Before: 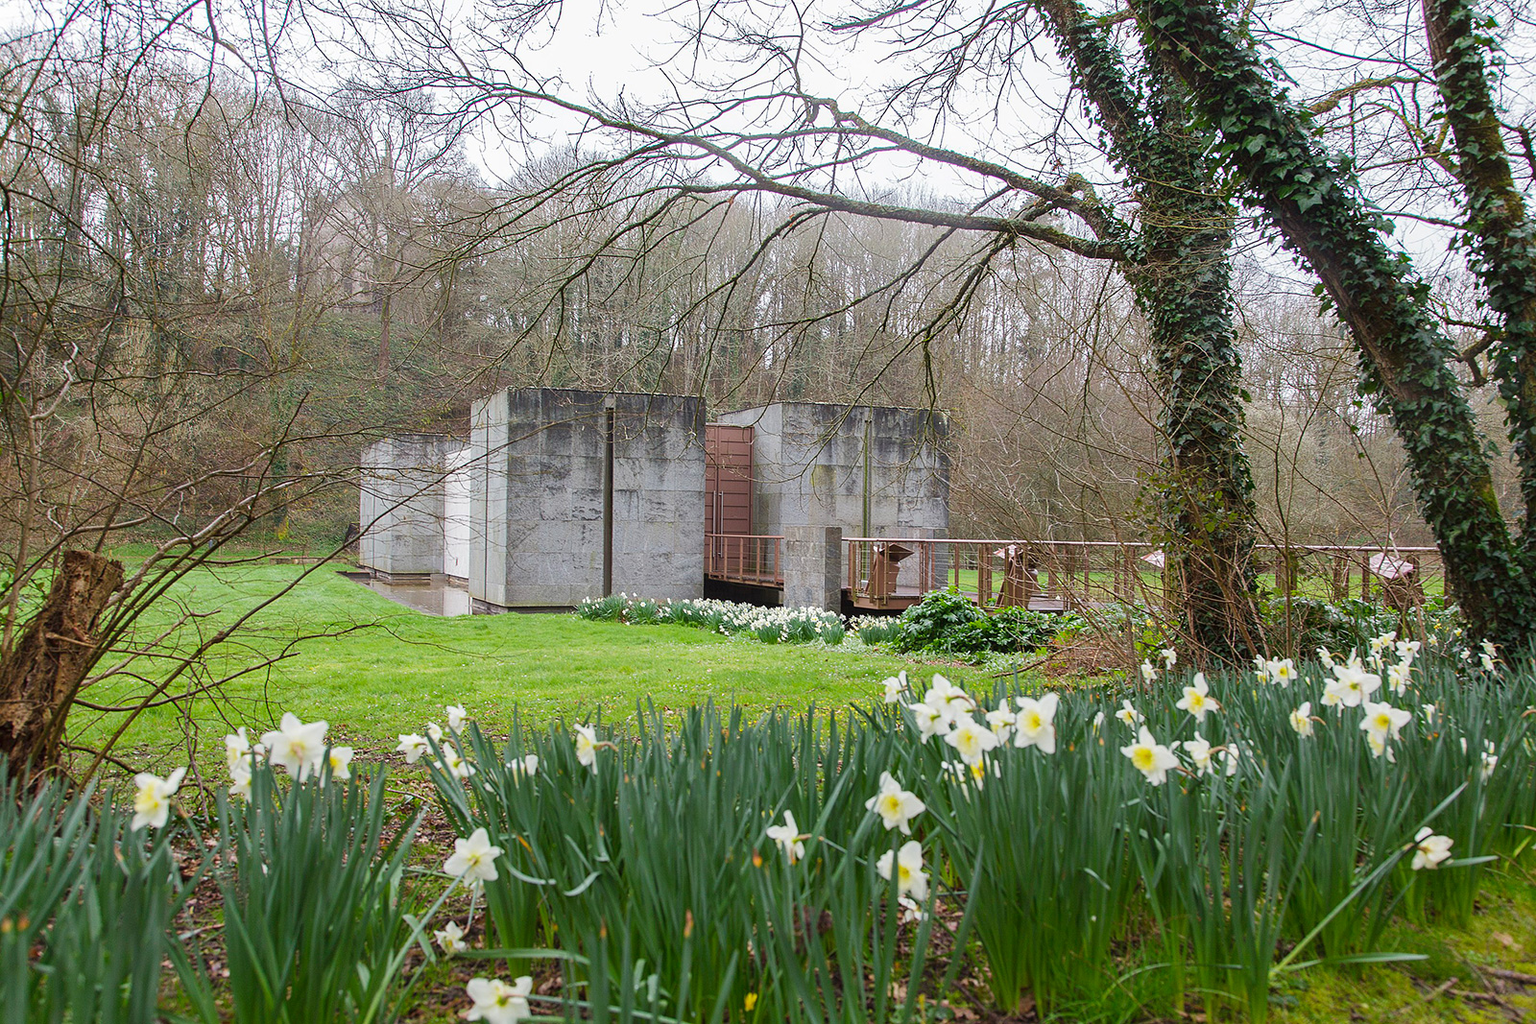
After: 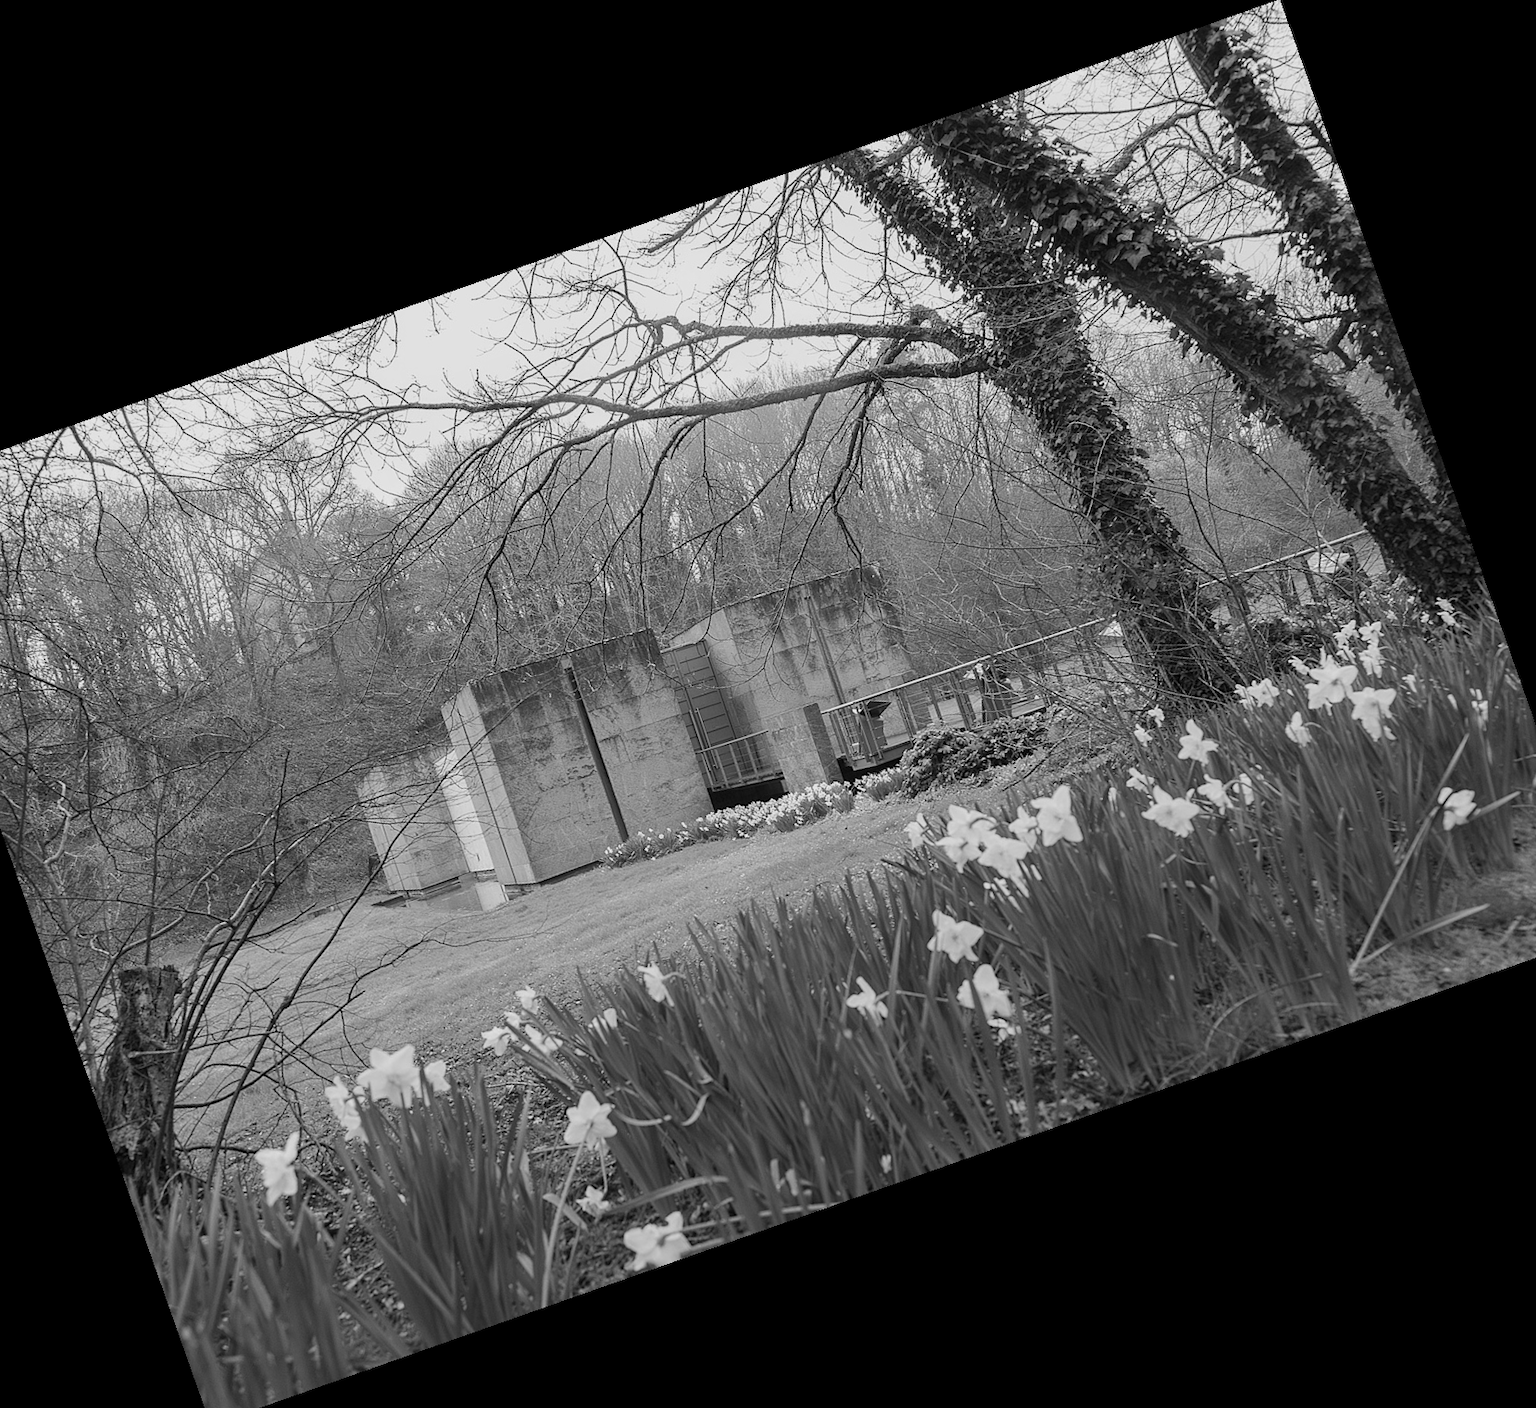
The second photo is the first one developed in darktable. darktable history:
crop and rotate: angle 19.43°, left 6.812%, right 4.125%, bottom 1.087%
monochrome: a 26.22, b 42.67, size 0.8
